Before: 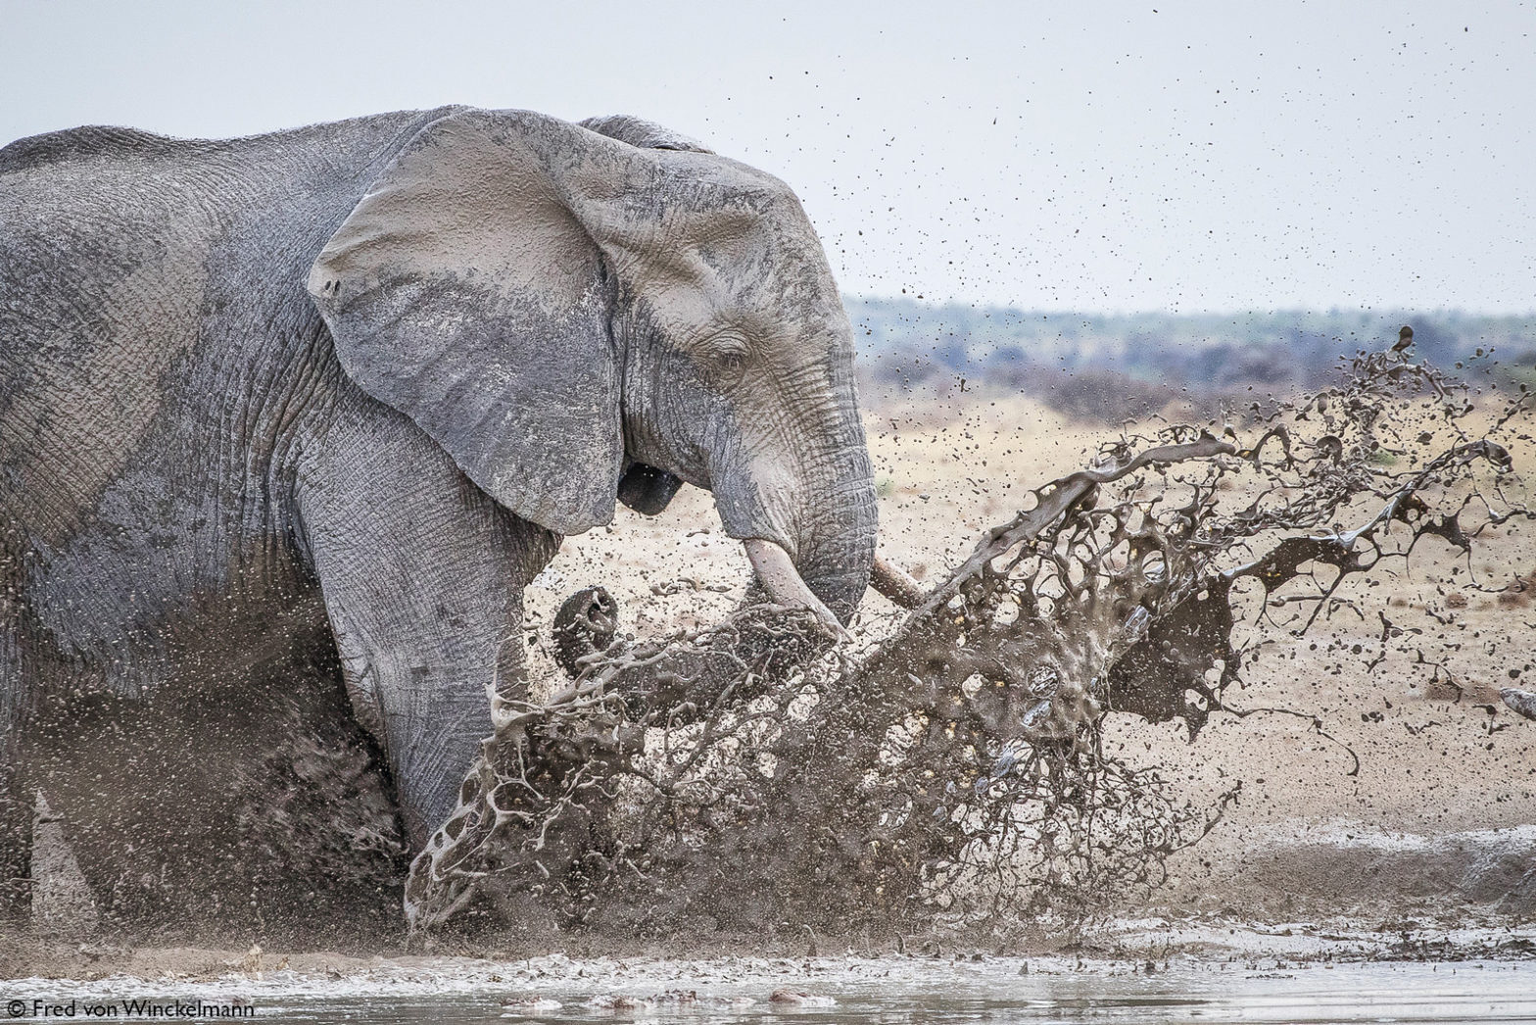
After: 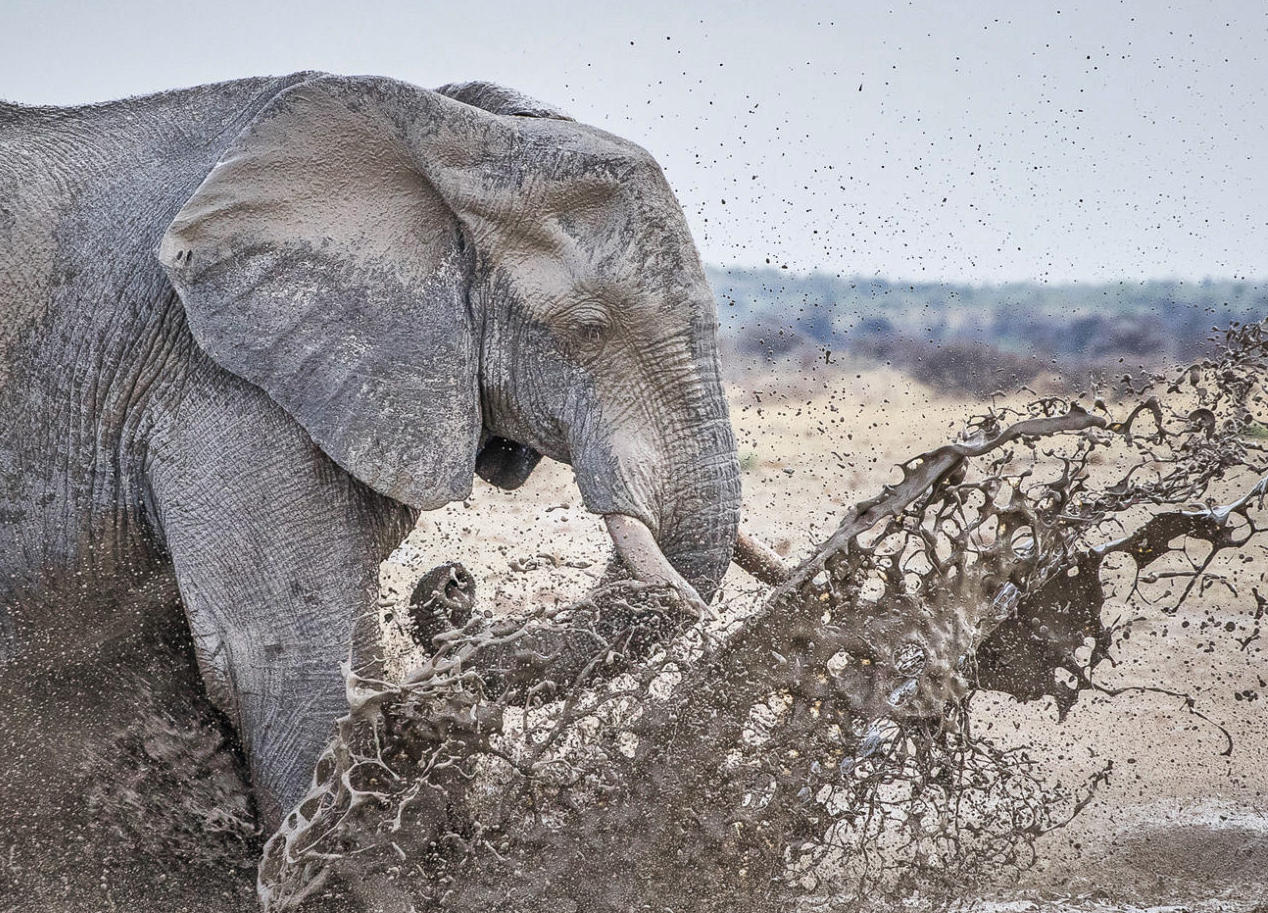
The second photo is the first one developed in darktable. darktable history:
color calibration: illuminant same as pipeline (D50), adaptation XYZ, x 0.346, y 0.359, temperature 5009.35 K
shadows and highlights: soften with gaussian
crop: left 9.942%, top 3.497%, right 9.177%, bottom 9.188%
